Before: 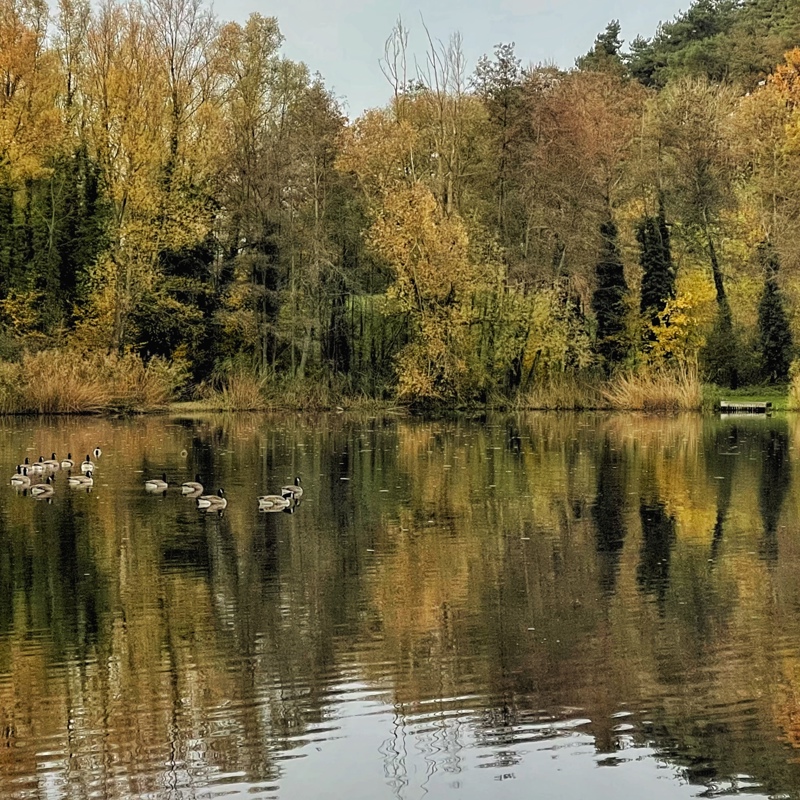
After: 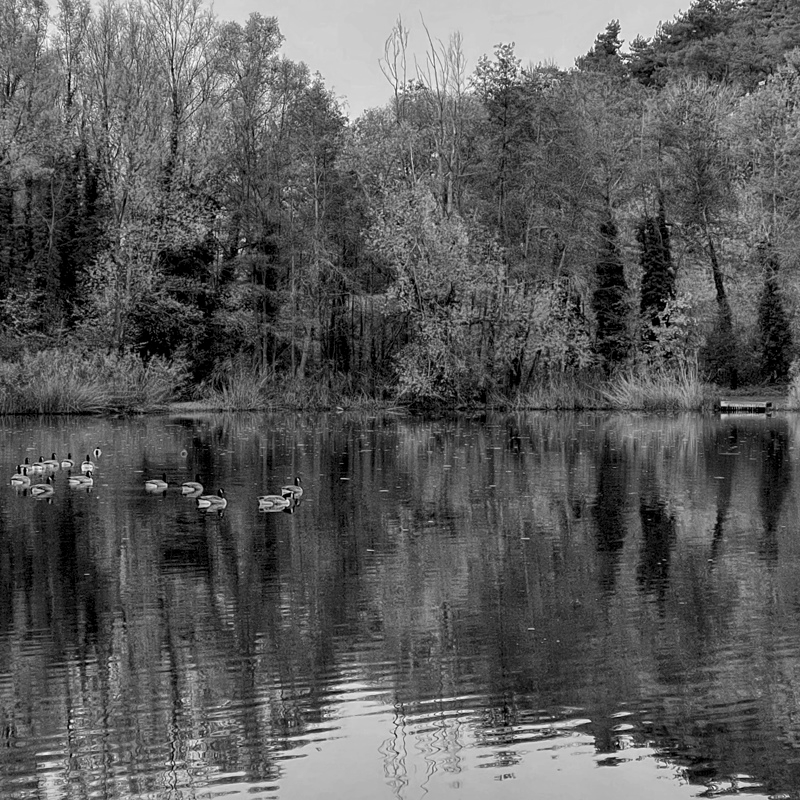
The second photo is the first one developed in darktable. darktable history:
color calibration: output gray [0.21, 0.42, 0.37, 0], illuminant same as pipeline (D50), adaptation XYZ, x 0.346, y 0.359, temperature 5003.87 K, saturation algorithm version 1 (2020)
local contrast: highlights 102%, shadows 100%, detail 119%, midtone range 0.2
